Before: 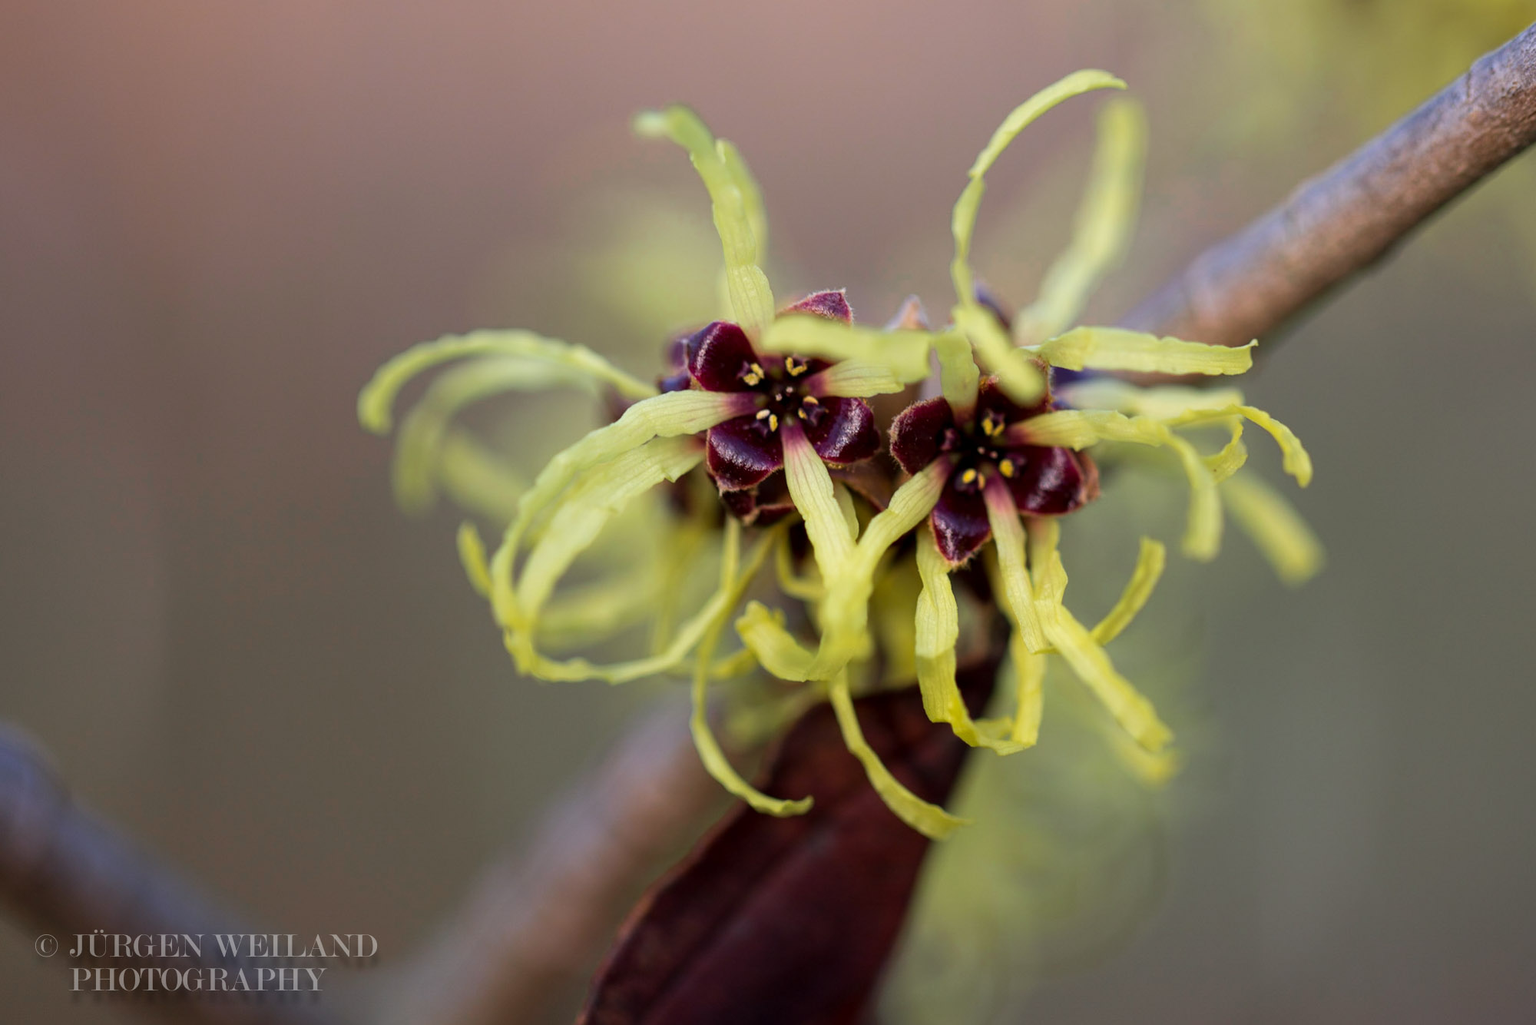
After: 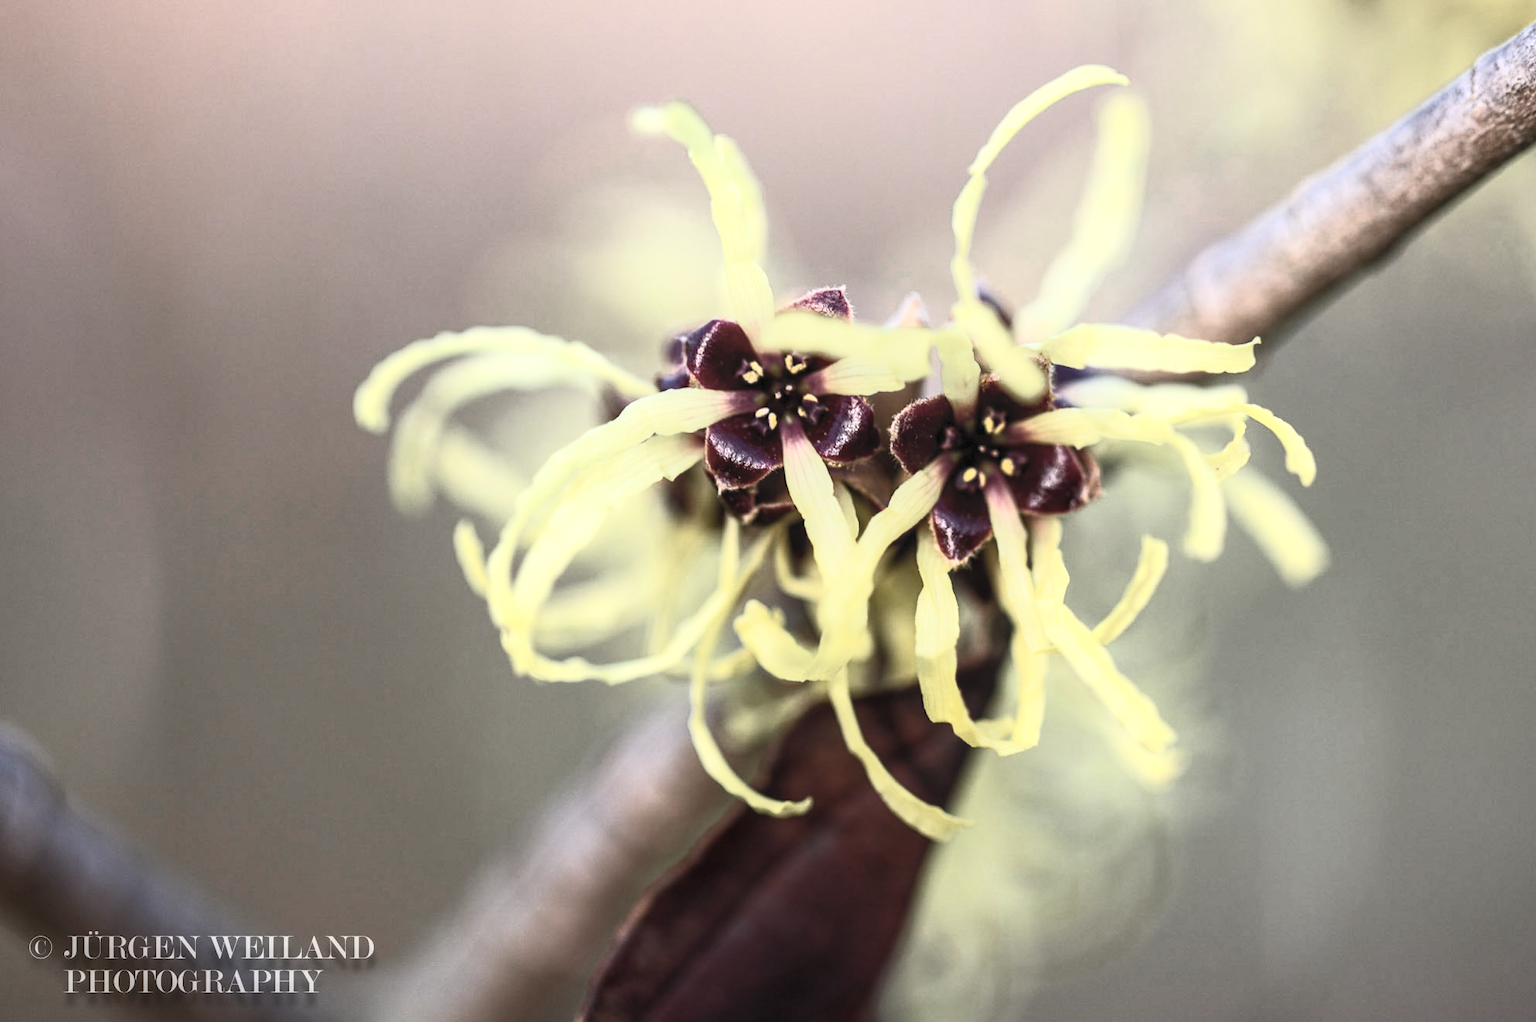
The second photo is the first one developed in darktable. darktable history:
local contrast: on, module defaults
crop: left 0.434%, top 0.485%, right 0.244%, bottom 0.386%
contrast brightness saturation: contrast 0.57, brightness 0.57, saturation -0.34
